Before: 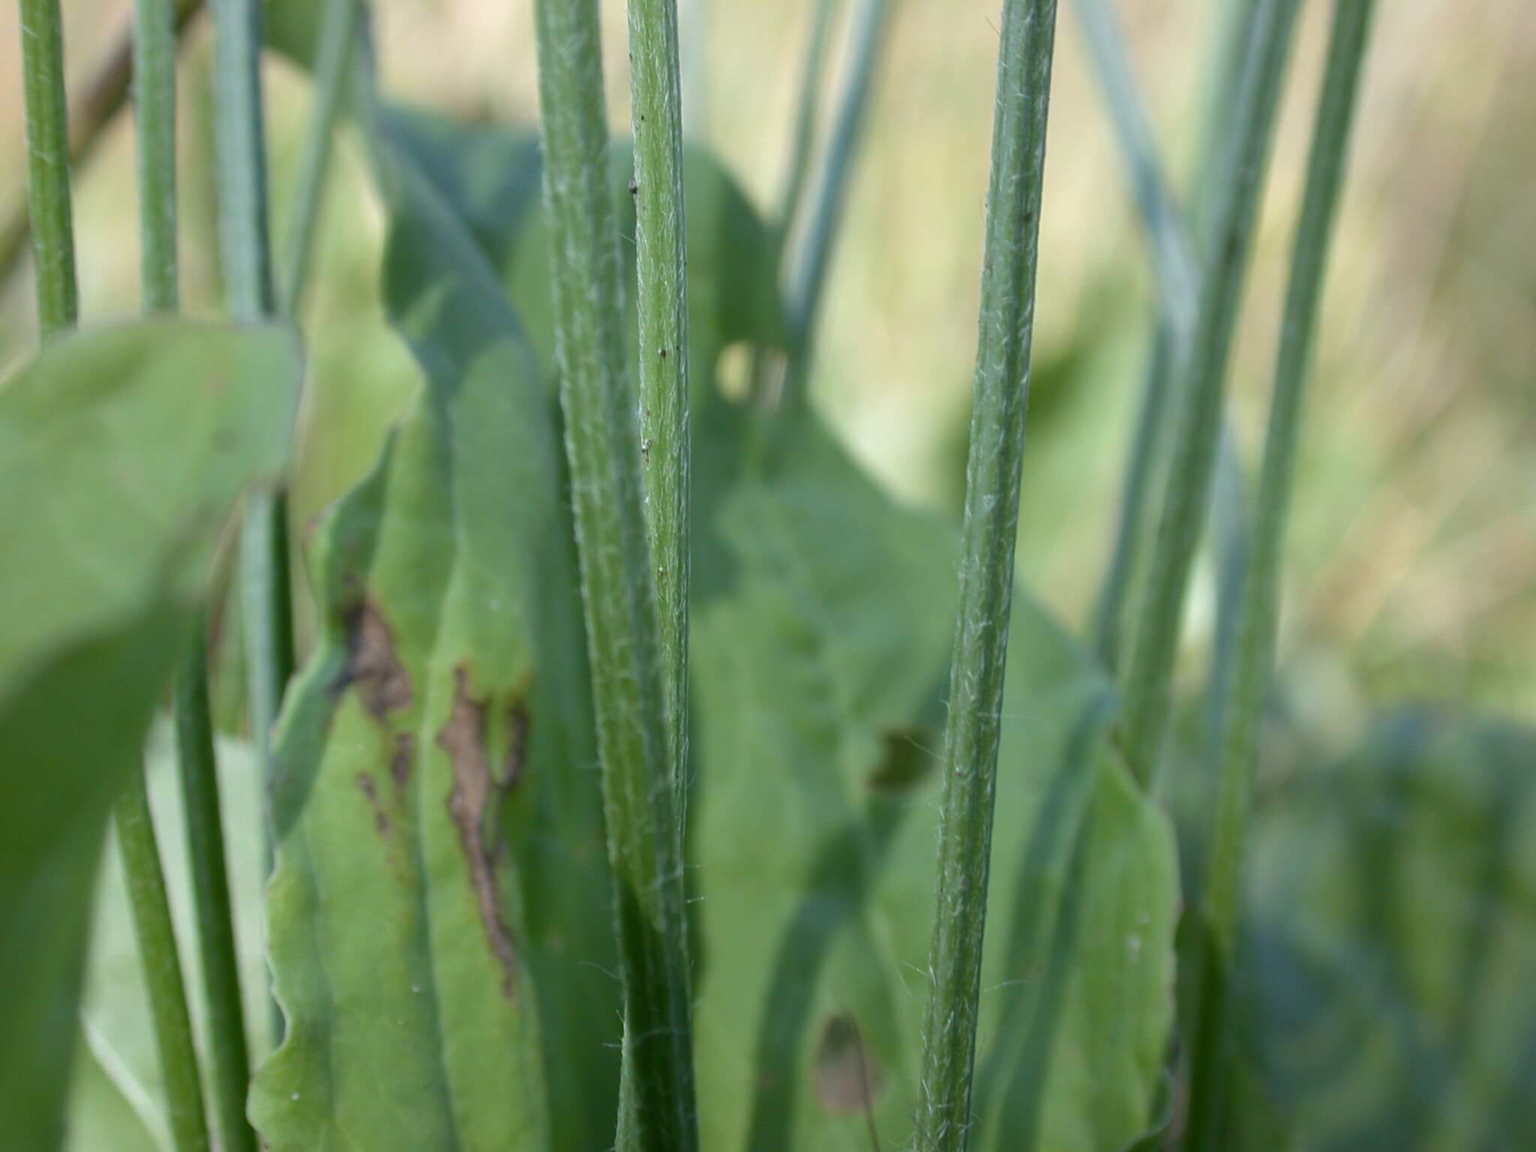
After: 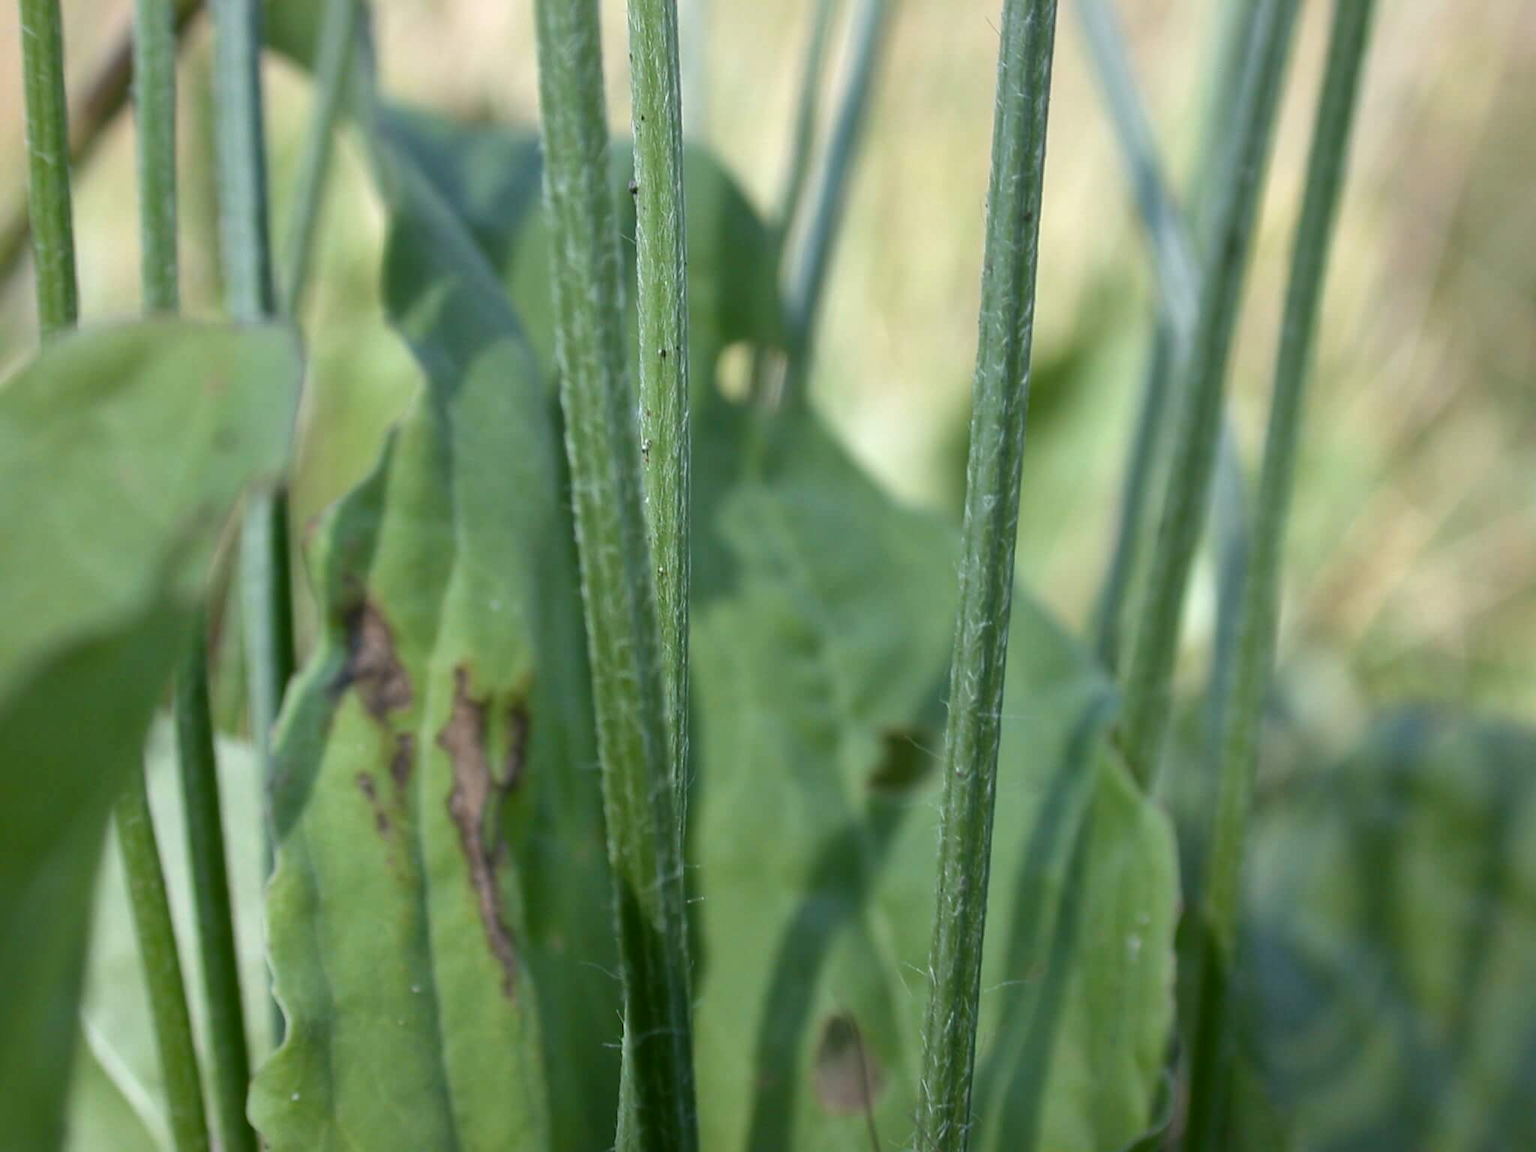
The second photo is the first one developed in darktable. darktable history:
sharpen: radius 1.443, amount 0.39, threshold 1.227
local contrast: mode bilateral grid, contrast 20, coarseness 50, detail 129%, midtone range 0.2
tone equalizer: on, module defaults
